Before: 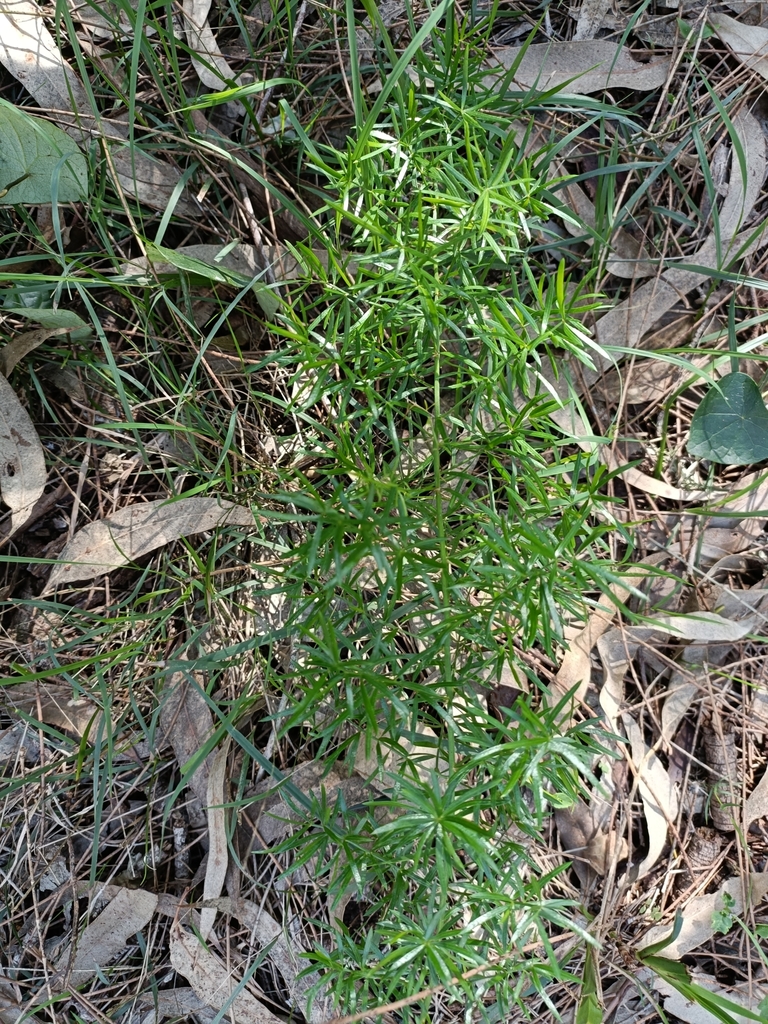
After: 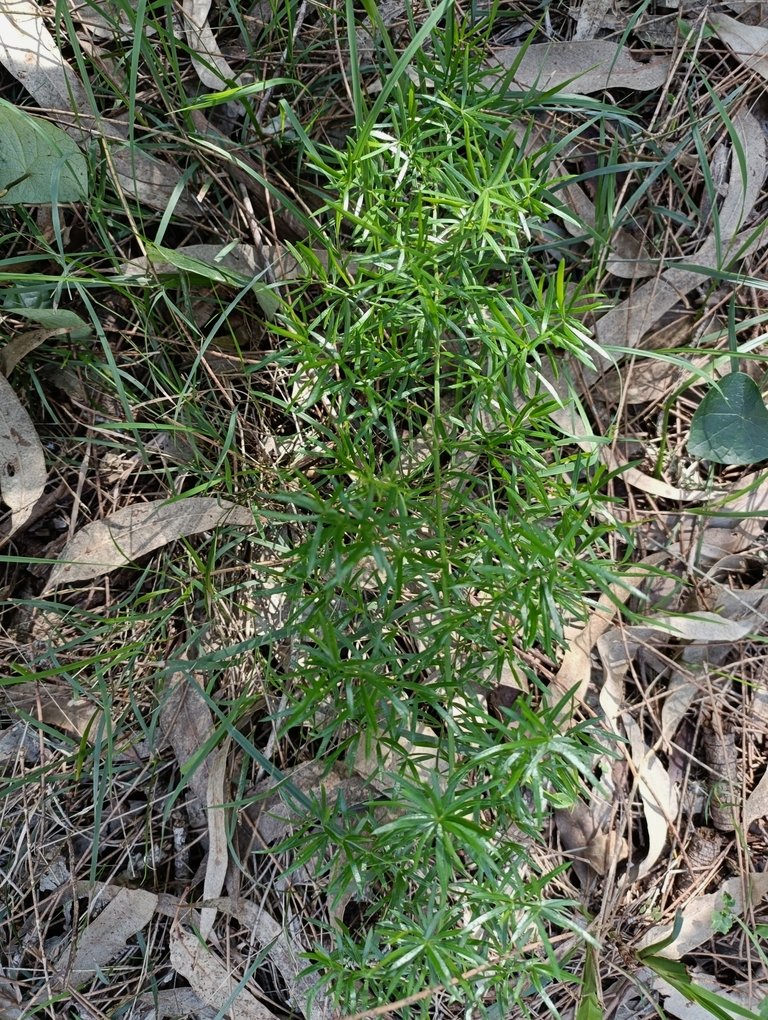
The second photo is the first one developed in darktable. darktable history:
crop: top 0.05%, bottom 0.098%
exposure: exposure -0.157 EV, compensate highlight preservation false
